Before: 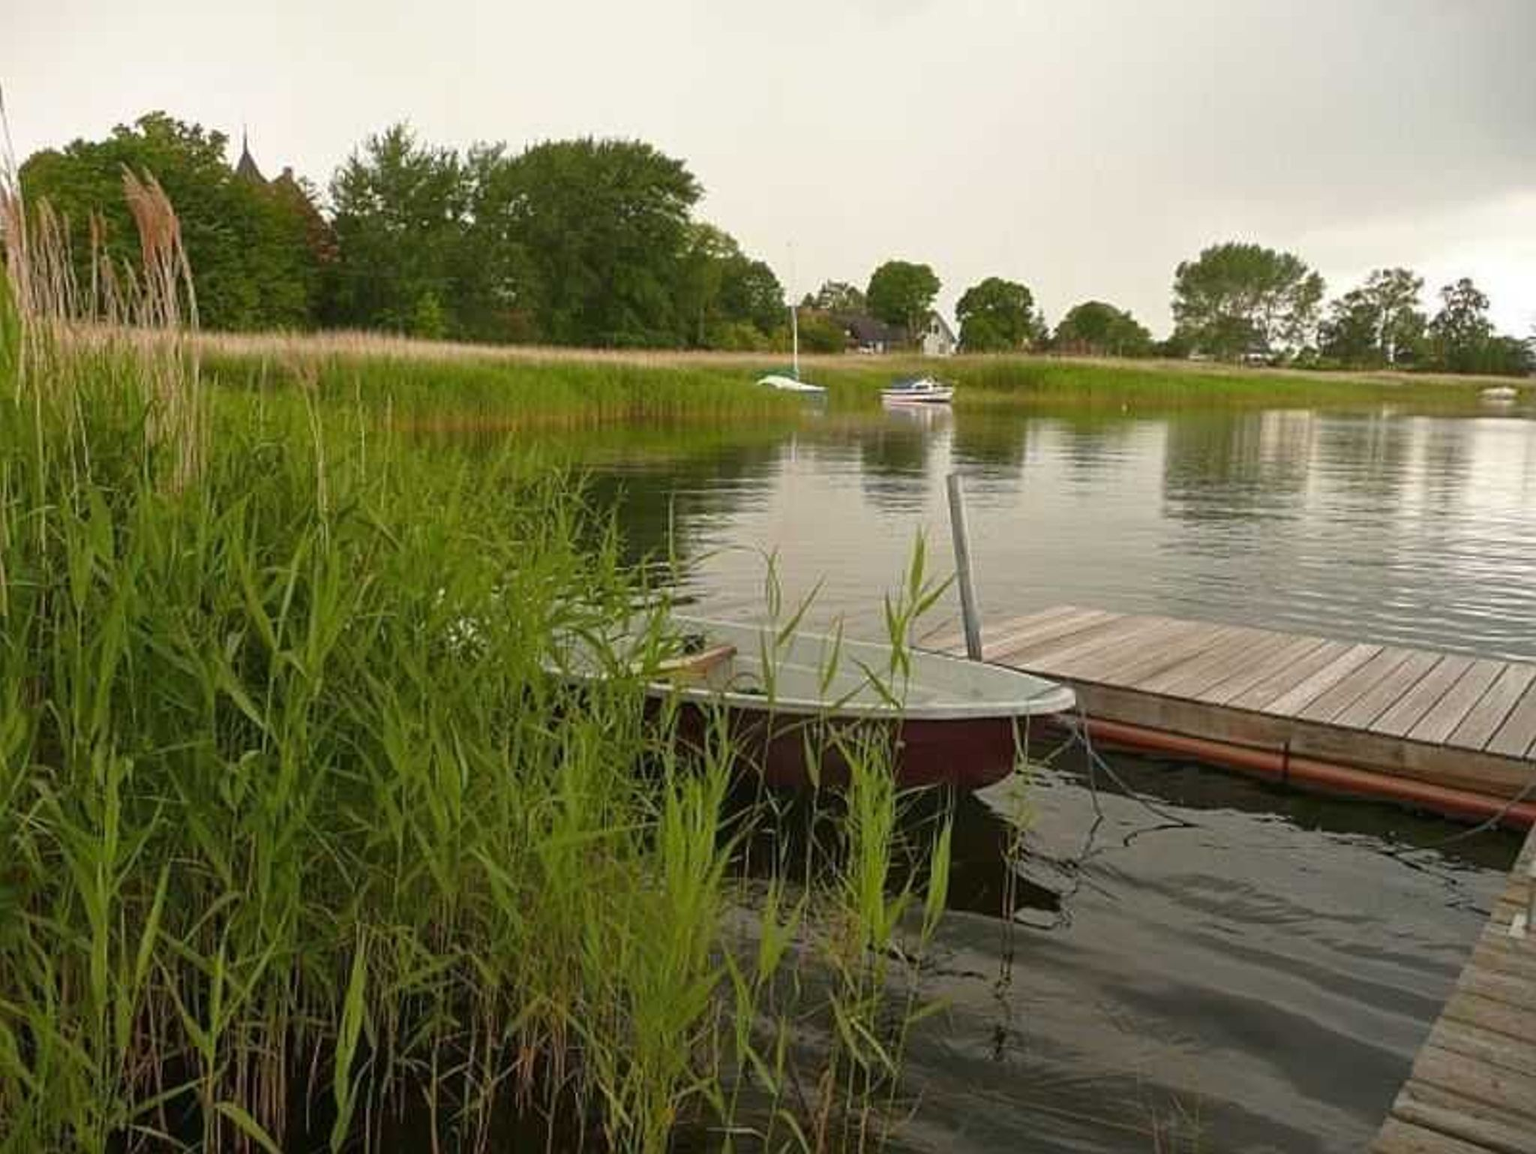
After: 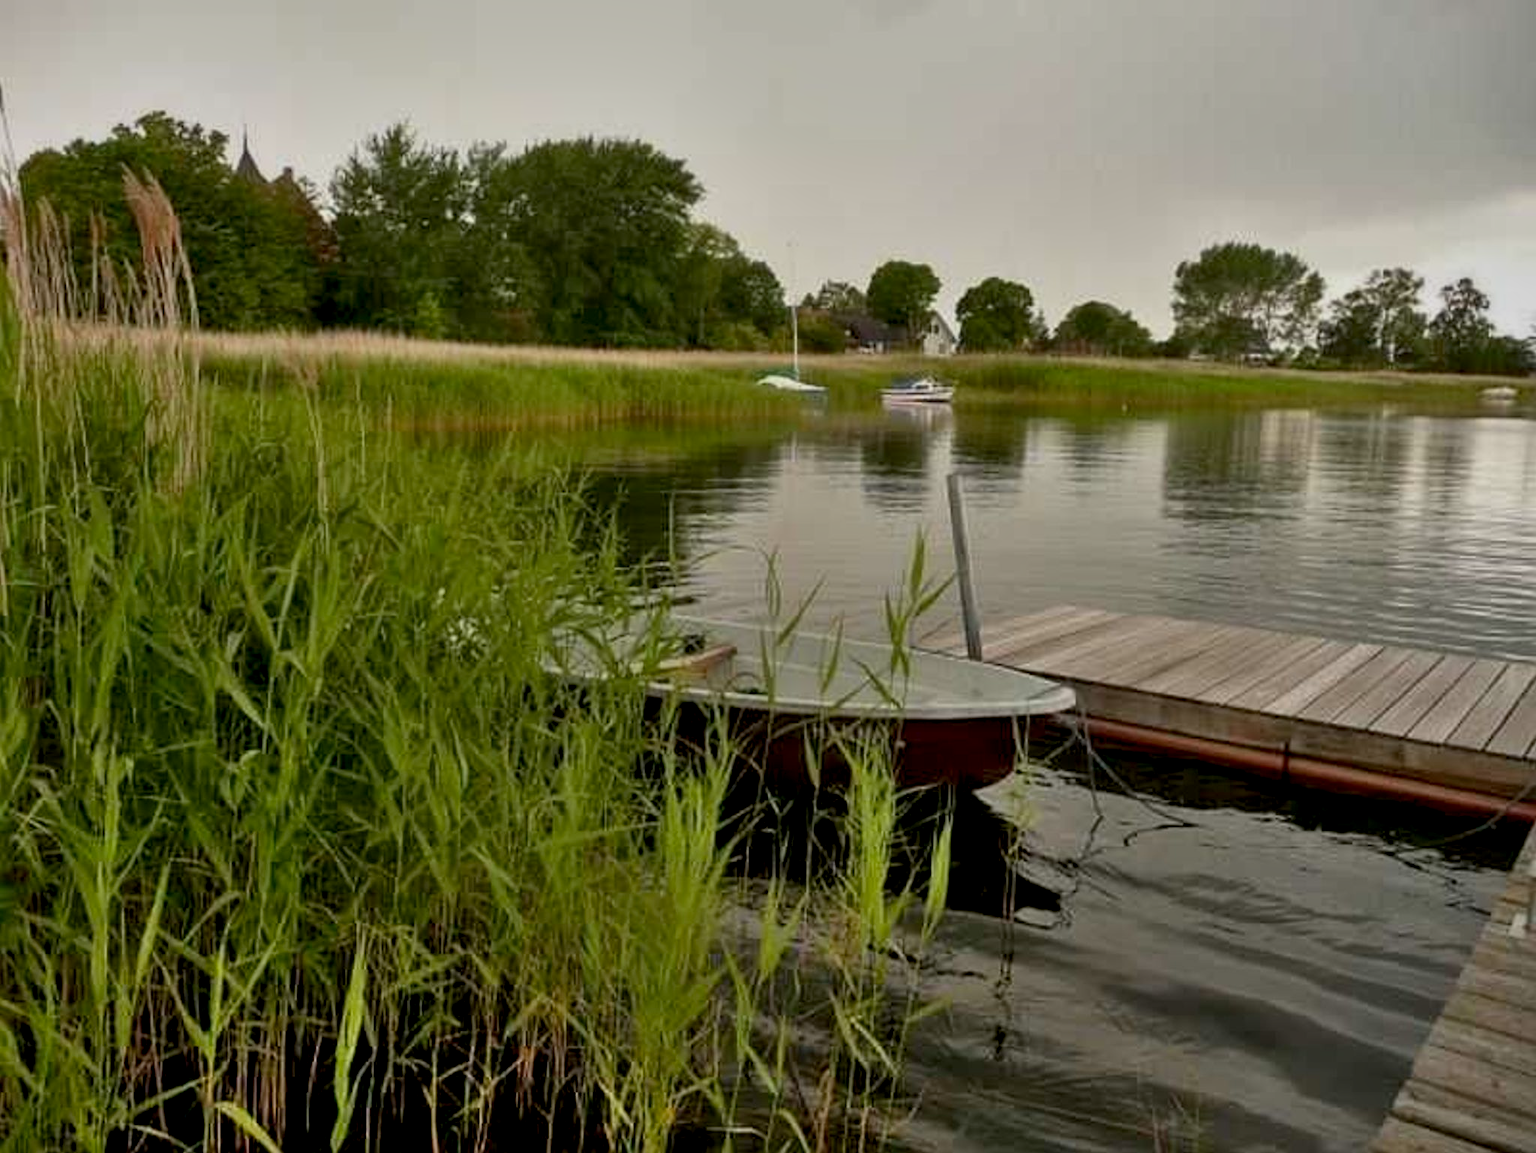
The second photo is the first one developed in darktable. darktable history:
contrast equalizer: y [[0.514, 0.573, 0.581, 0.508, 0.5, 0.5], [0.5 ×6], [0.5 ×6], [0 ×6], [0 ×6]], mix 0.79
exposure: black level correction 0.009, exposure -0.637 EV, compensate highlight preservation false
shadows and highlights: soften with gaussian
